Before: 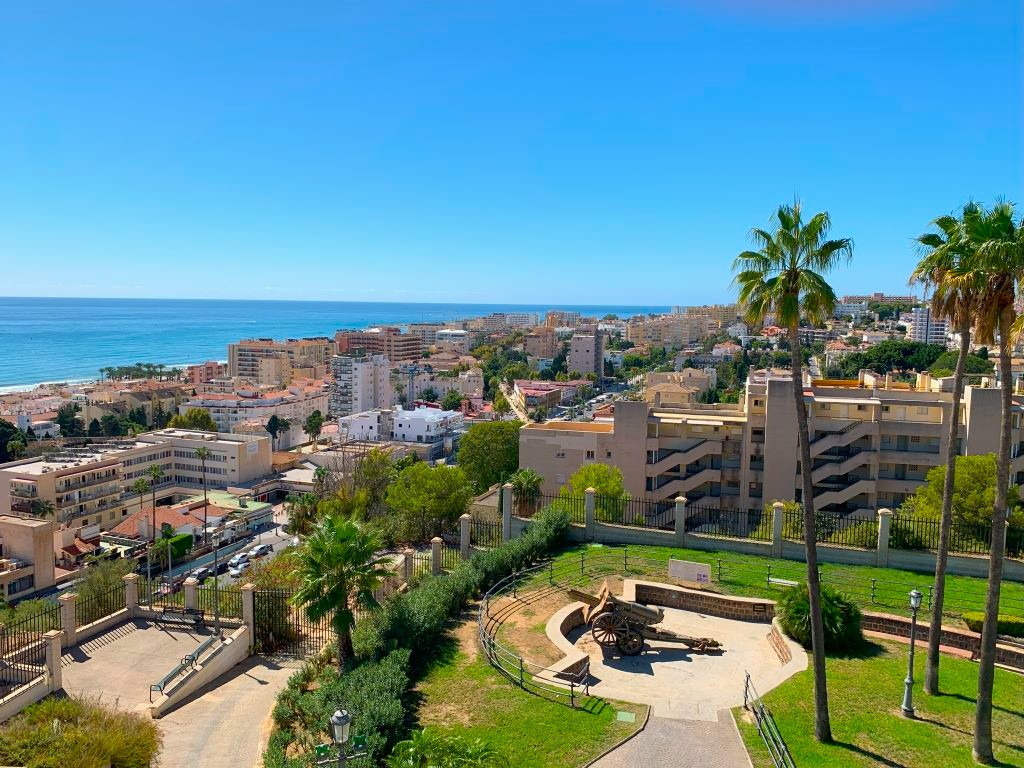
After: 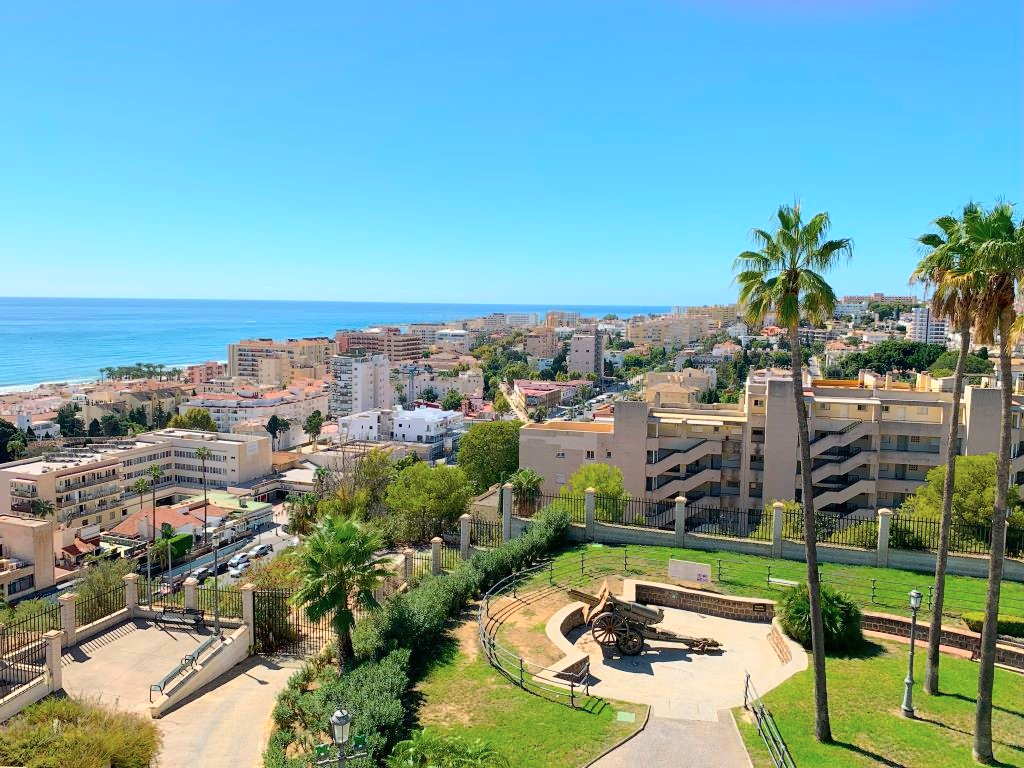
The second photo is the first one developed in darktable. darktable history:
tone curve: curves: ch0 [(0, 0) (0.003, 0.004) (0.011, 0.014) (0.025, 0.032) (0.044, 0.057) (0.069, 0.089) (0.1, 0.128) (0.136, 0.174) (0.177, 0.227) (0.224, 0.287) (0.277, 0.354) (0.335, 0.427) (0.399, 0.507) (0.468, 0.582) (0.543, 0.653) (0.623, 0.726) (0.709, 0.799) (0.801, 0.876) (0.898, 0.937) (1, 1)], color space Lab, independent channels, preserve colors none
